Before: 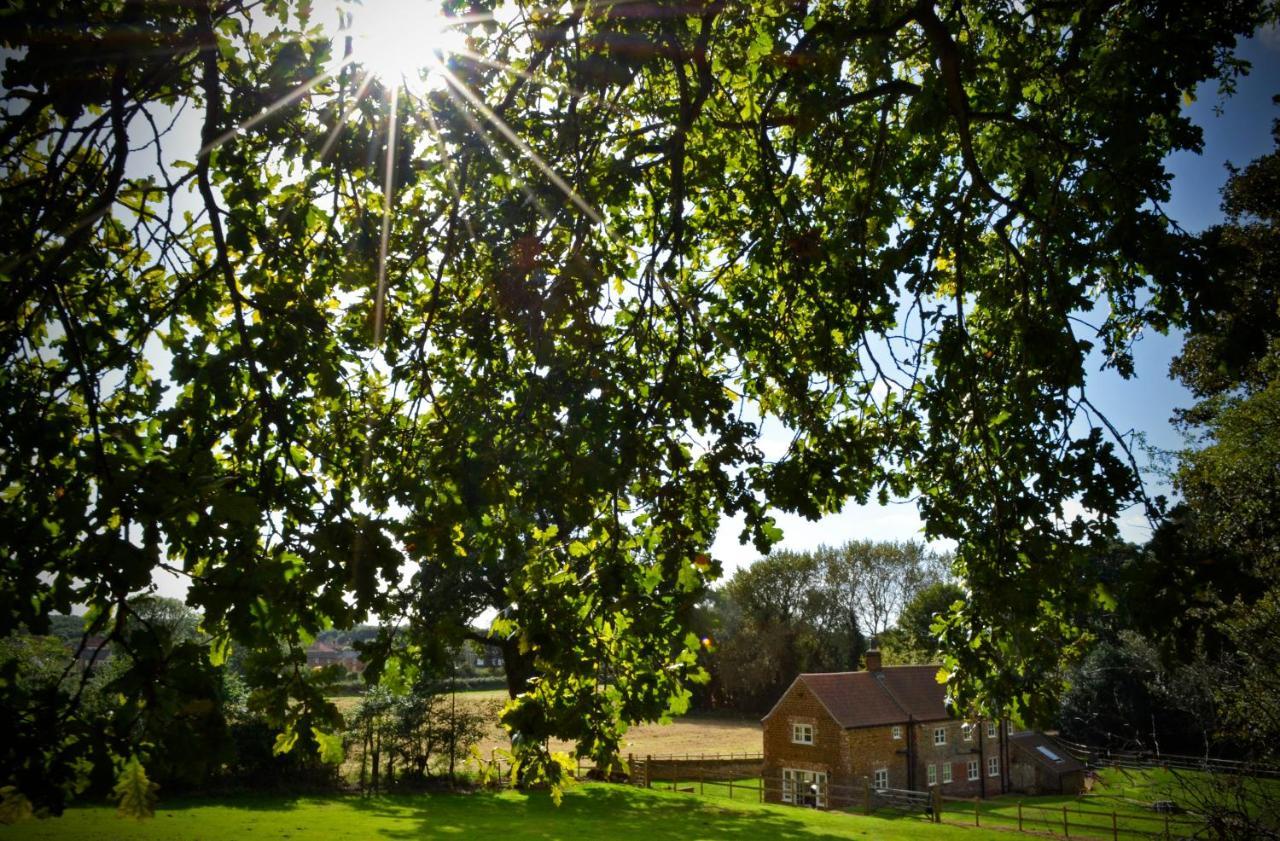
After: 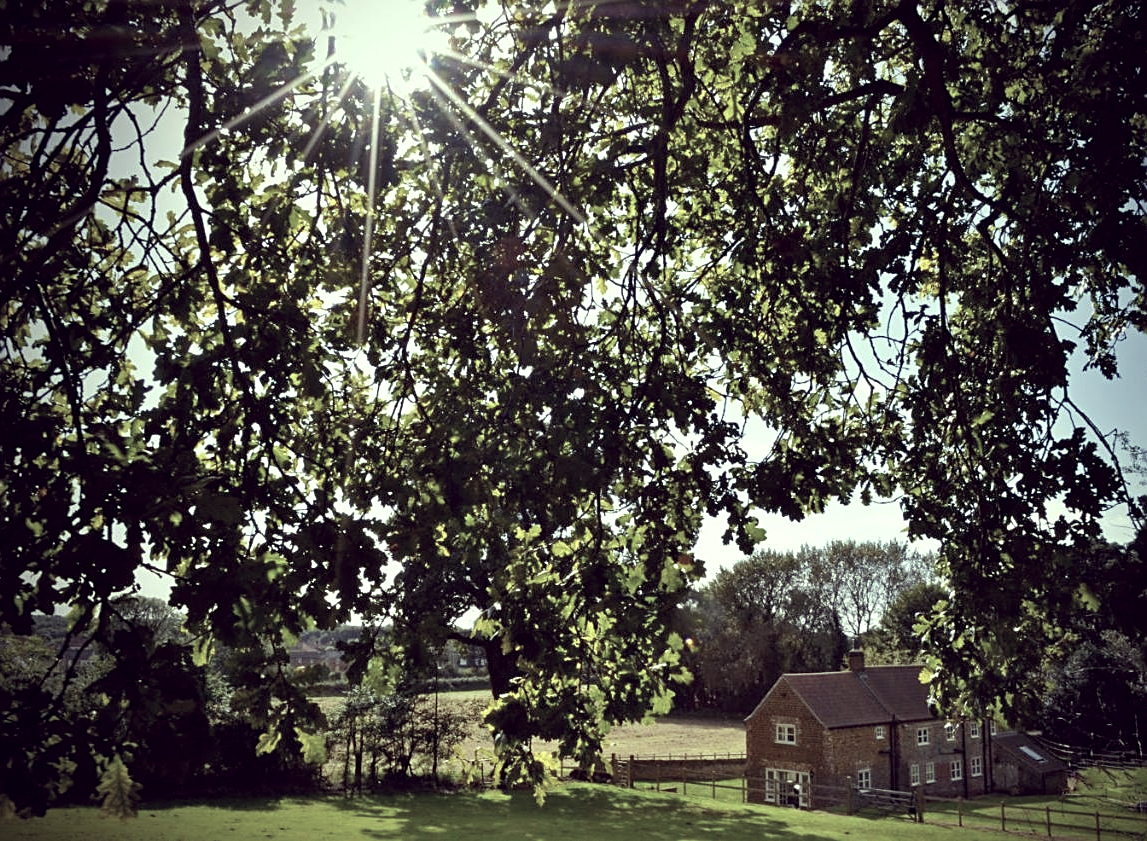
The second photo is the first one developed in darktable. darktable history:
crop and rotate: left 1.331%, right 9.048%
exposure: black level correction 0.003, exposure 0.149 EV, compensate highlight preservation false
color correction: highlights a* -20.47, highlights b* 20.19, shadows a* 19.89, shadows b* -20.07, saturation 0.463
sharpen: on, module defaults
